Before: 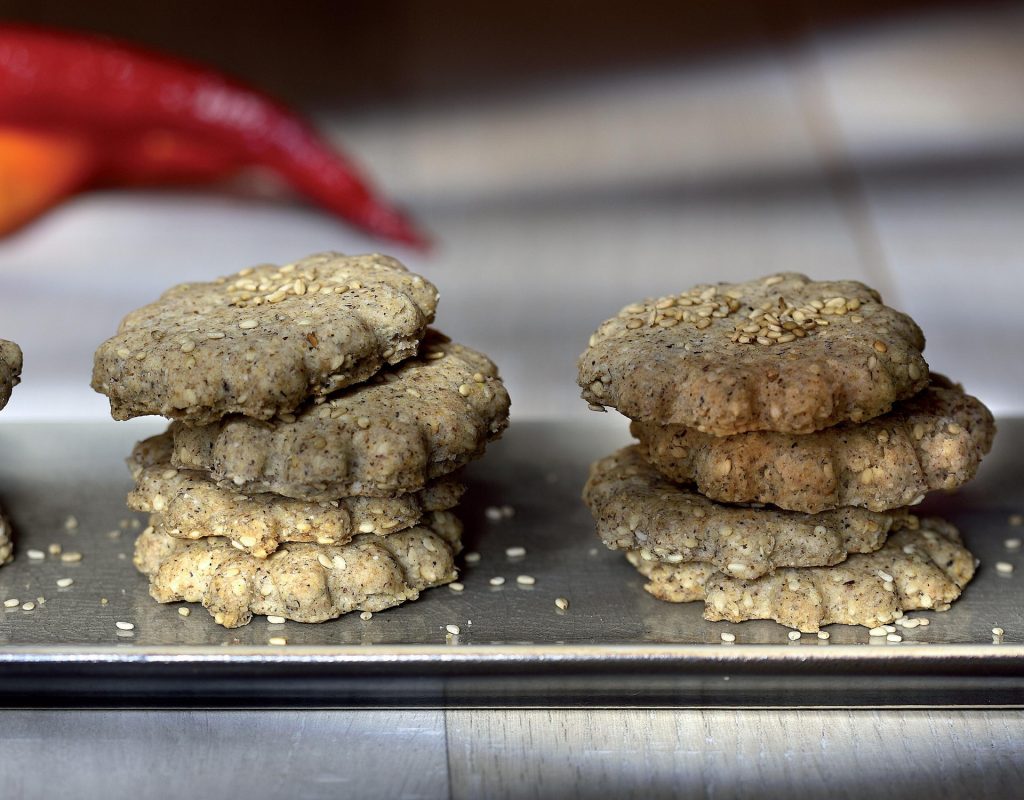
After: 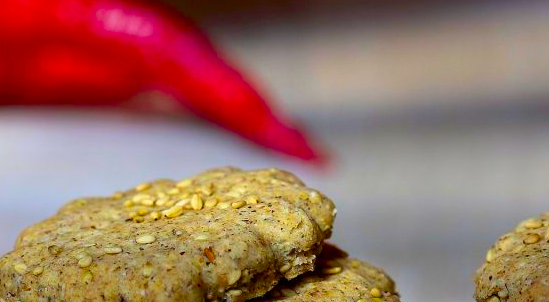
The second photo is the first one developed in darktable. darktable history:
shadows and highlights: low approximation 0.01, soften with gaussian
crop: left 10.121%, top 10.631%, right 36.218%, bottom 51.526%
color correction: saturation 2.15
